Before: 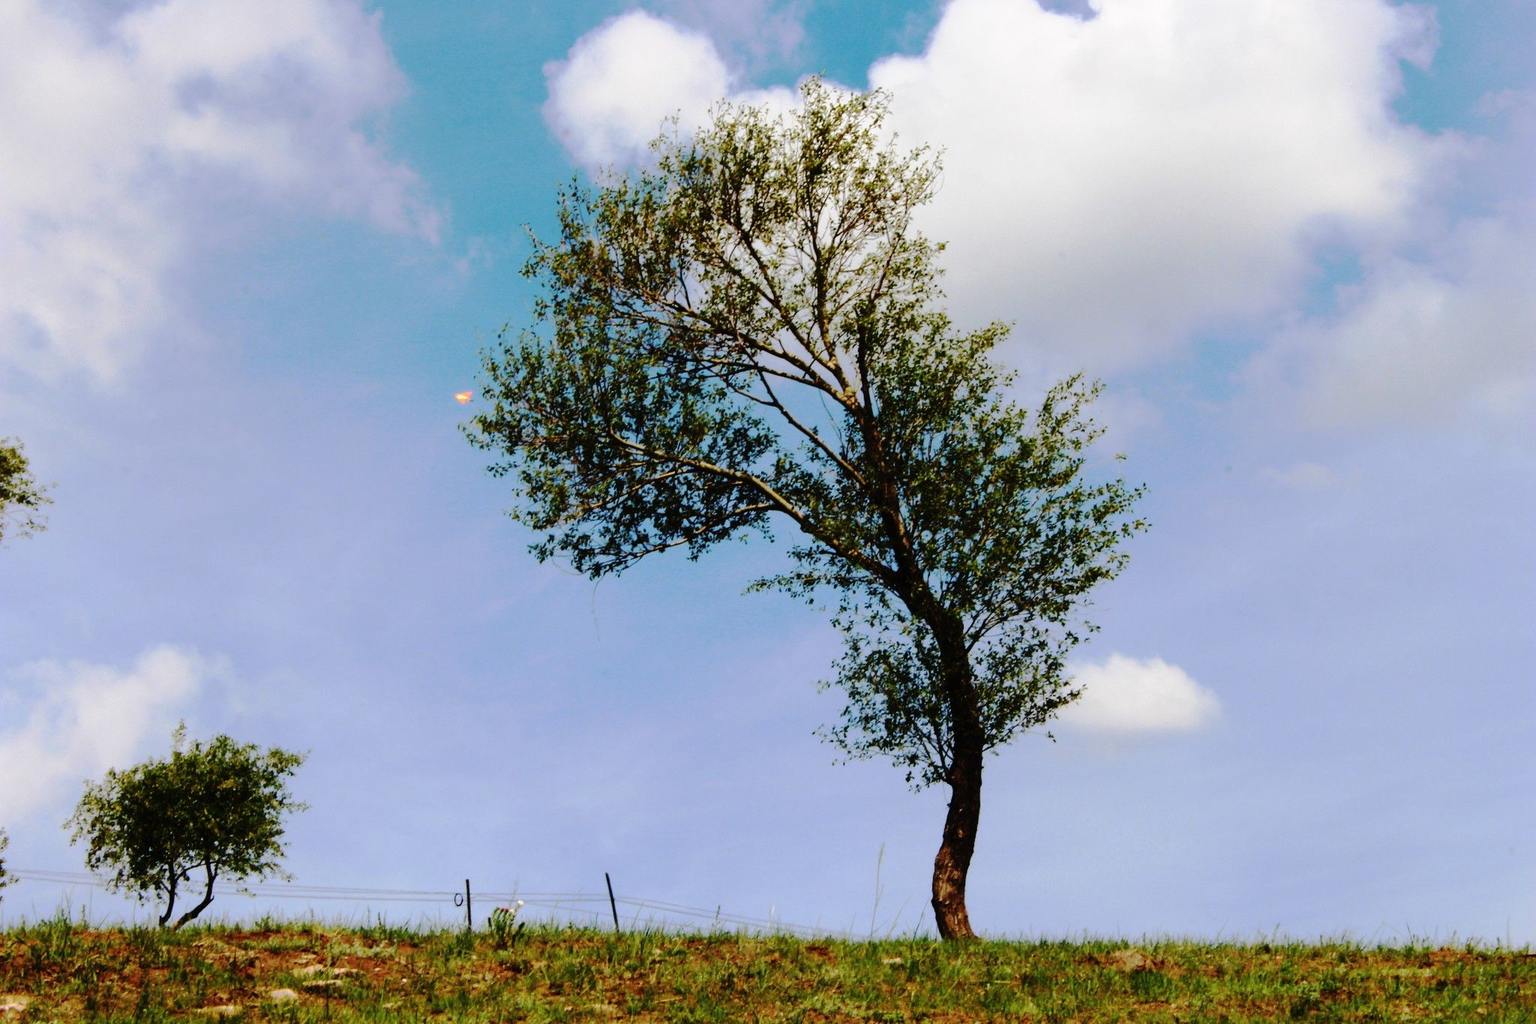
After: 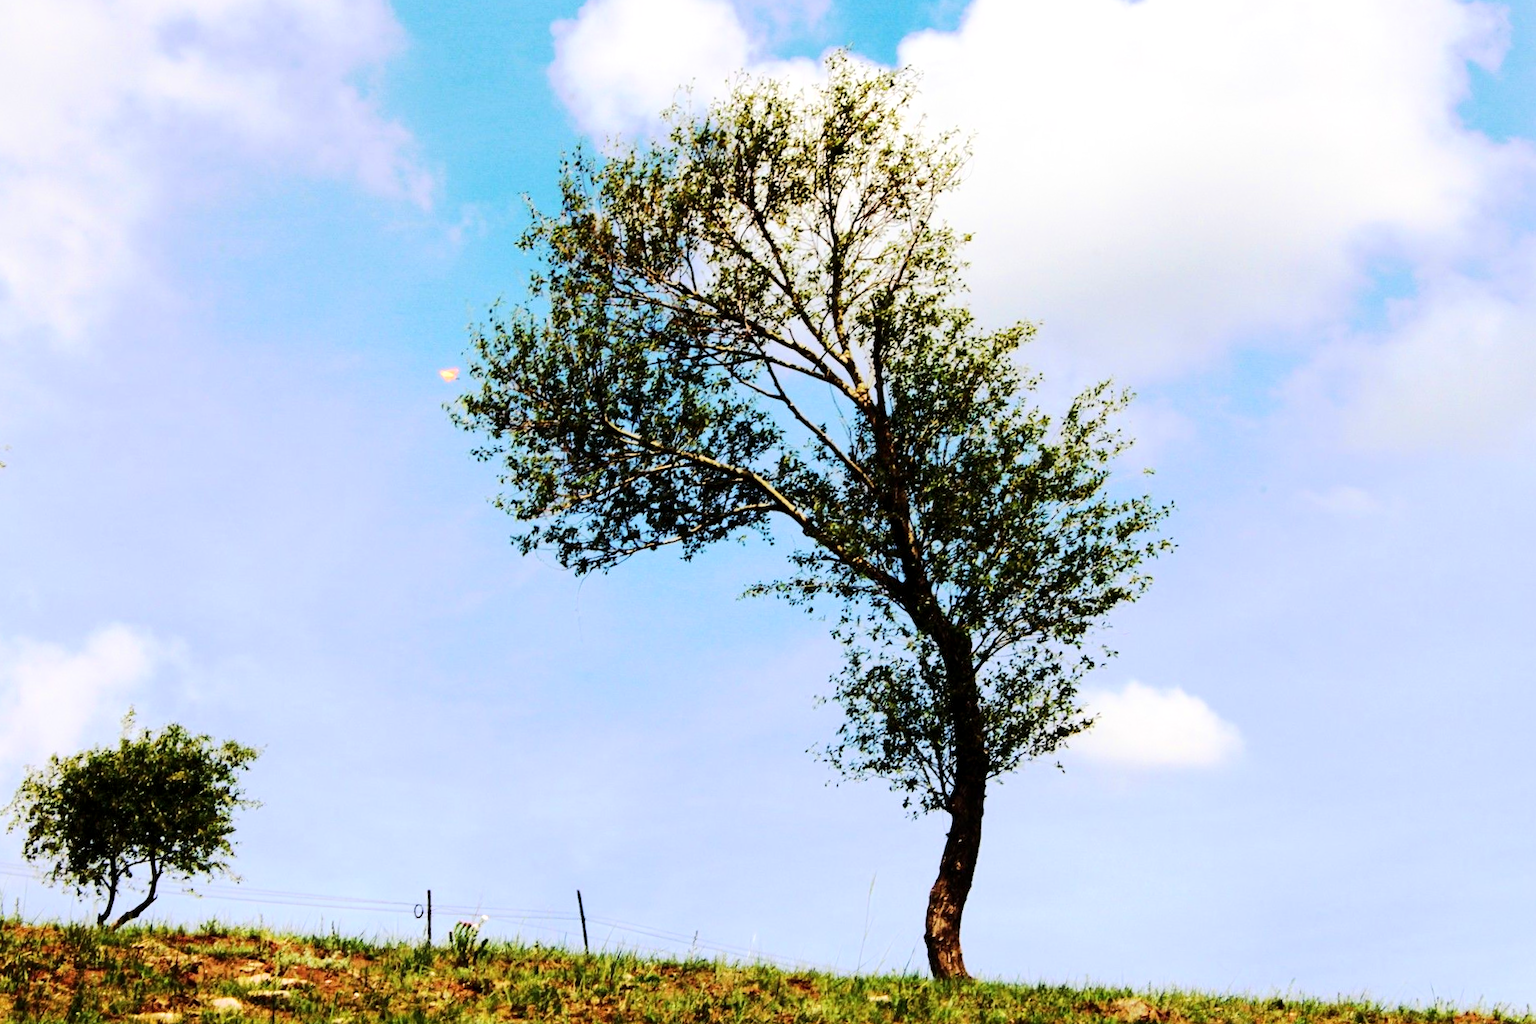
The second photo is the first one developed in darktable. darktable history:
local contrast: highlights 104%, shadows 102%, detail 119%, midtone range 0.2
base curve: curves: ch0 [(0, 0) (0.028, 0.03) (0.121, 0.232) (0.46, 0.748) (0.859, 0.968) (1, 1)], preserve colors average RGB
crop and rotate: angle -2.7°
